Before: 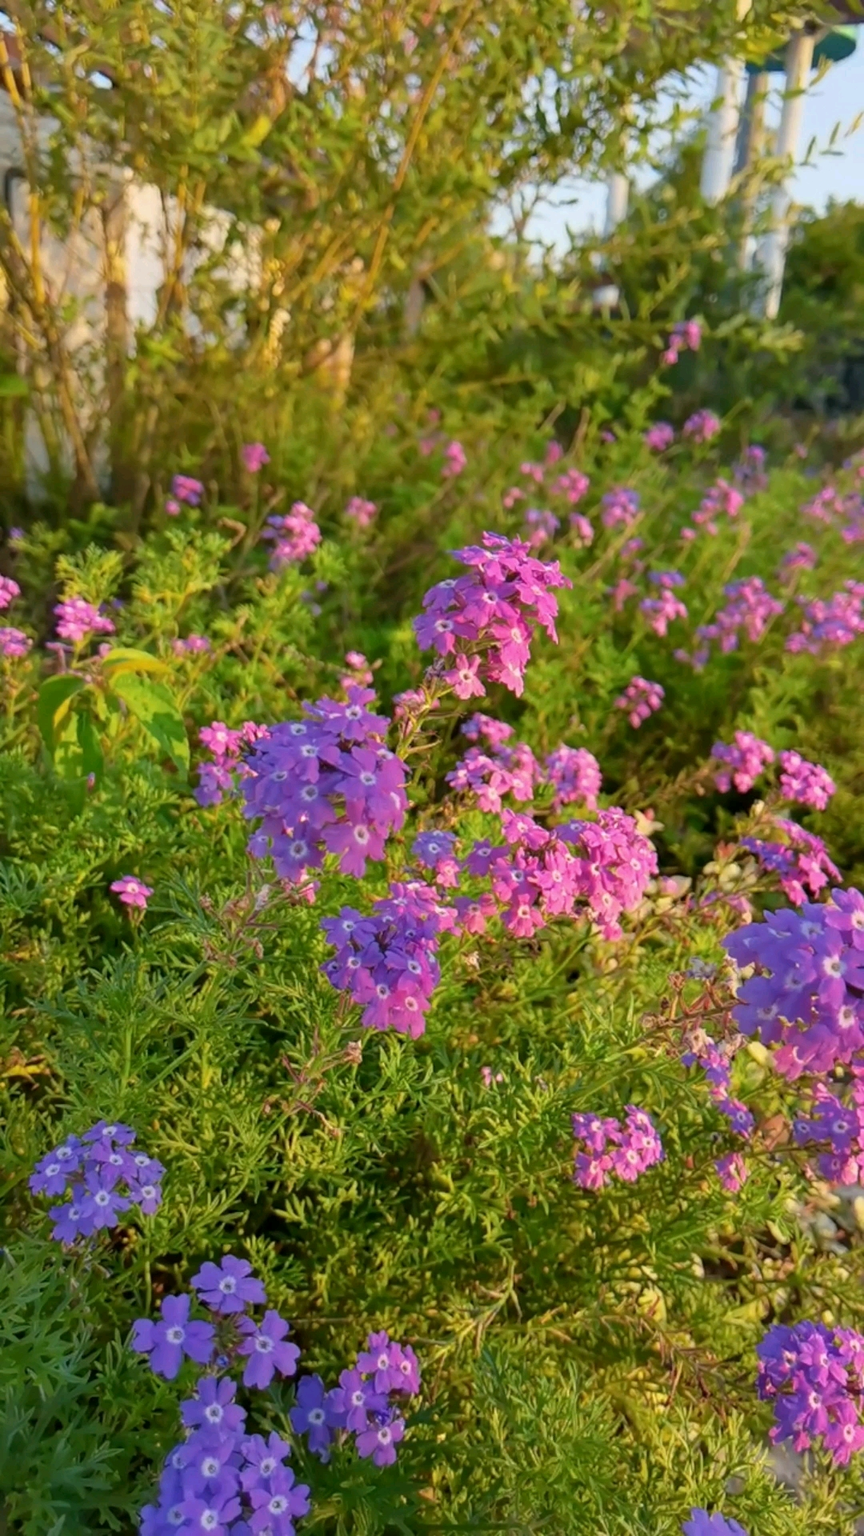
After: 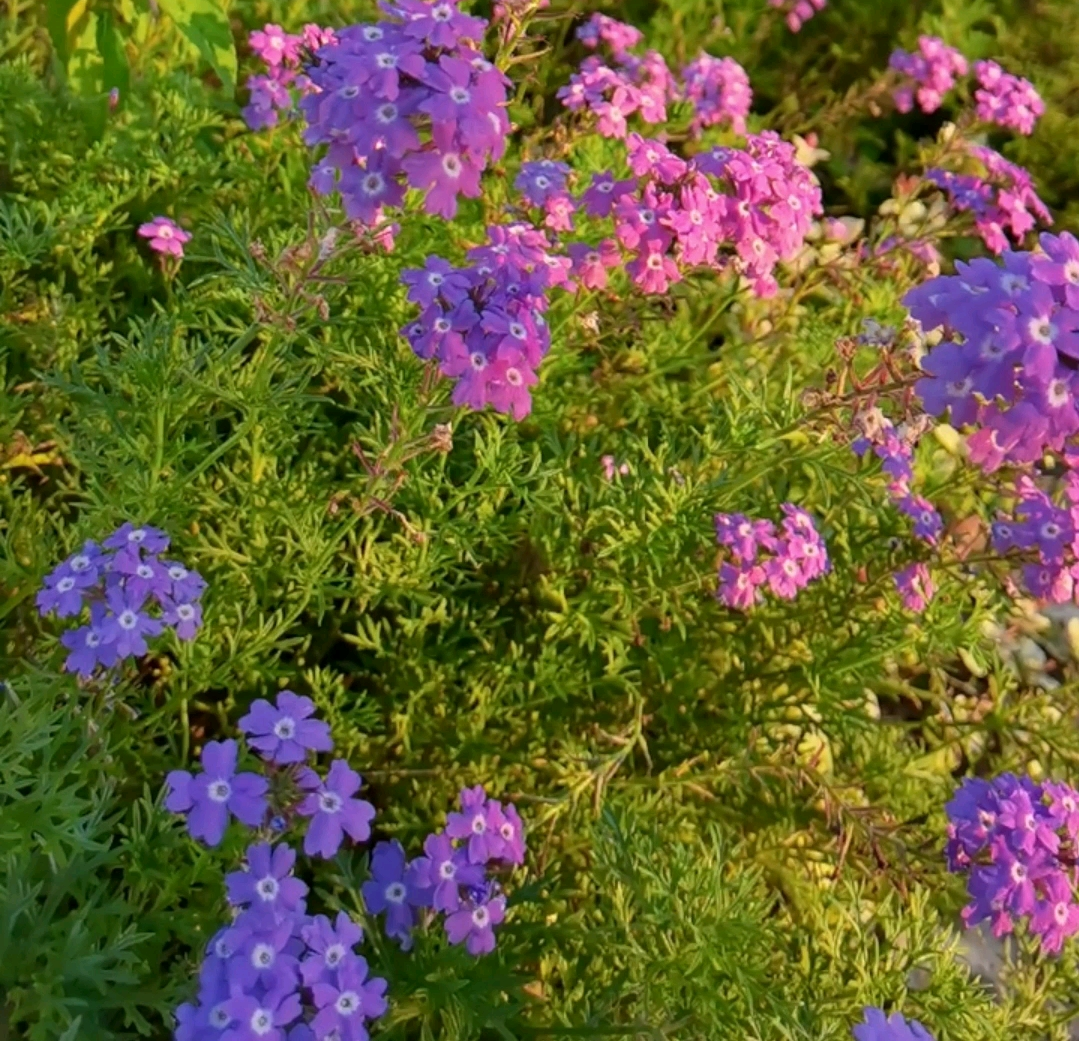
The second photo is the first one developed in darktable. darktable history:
contrast brightness saturation: contrast 0.05
crop and rotate: top 45.762%, right 0.027%
